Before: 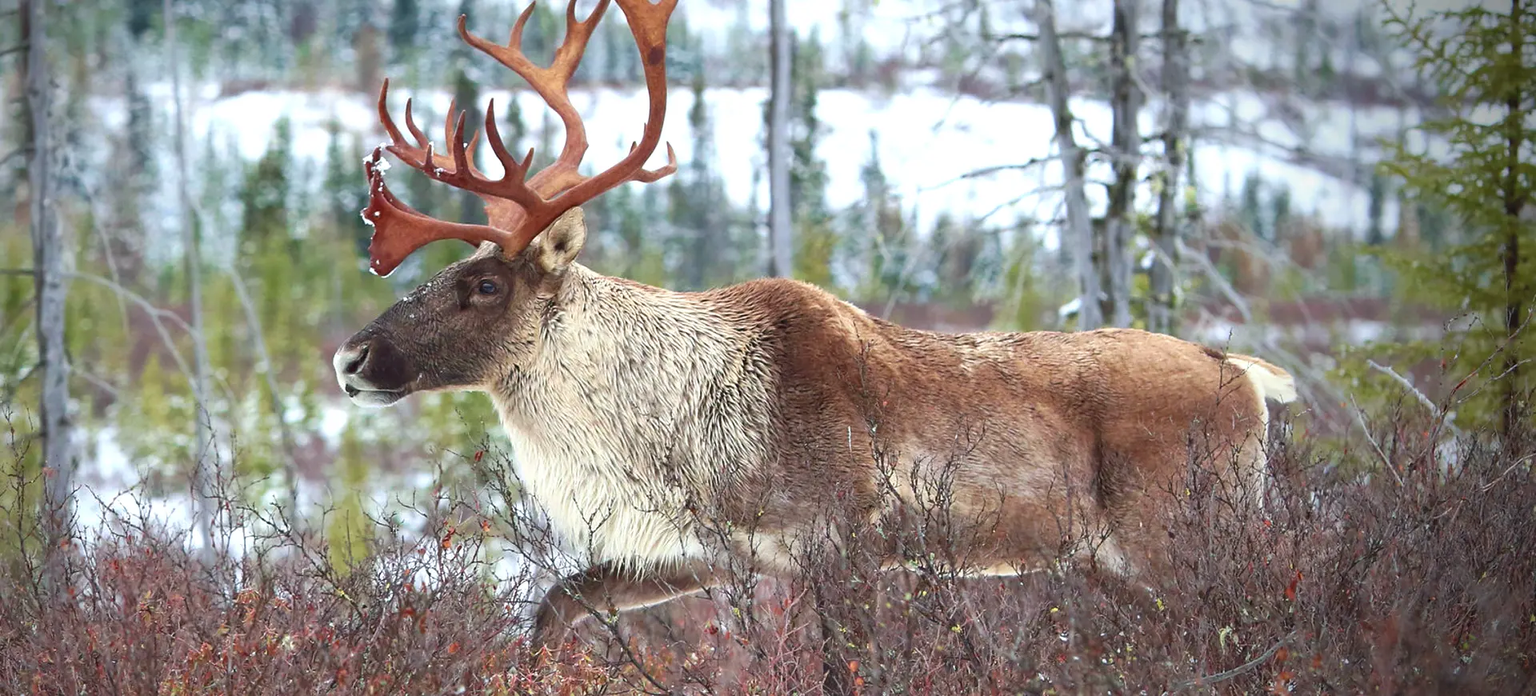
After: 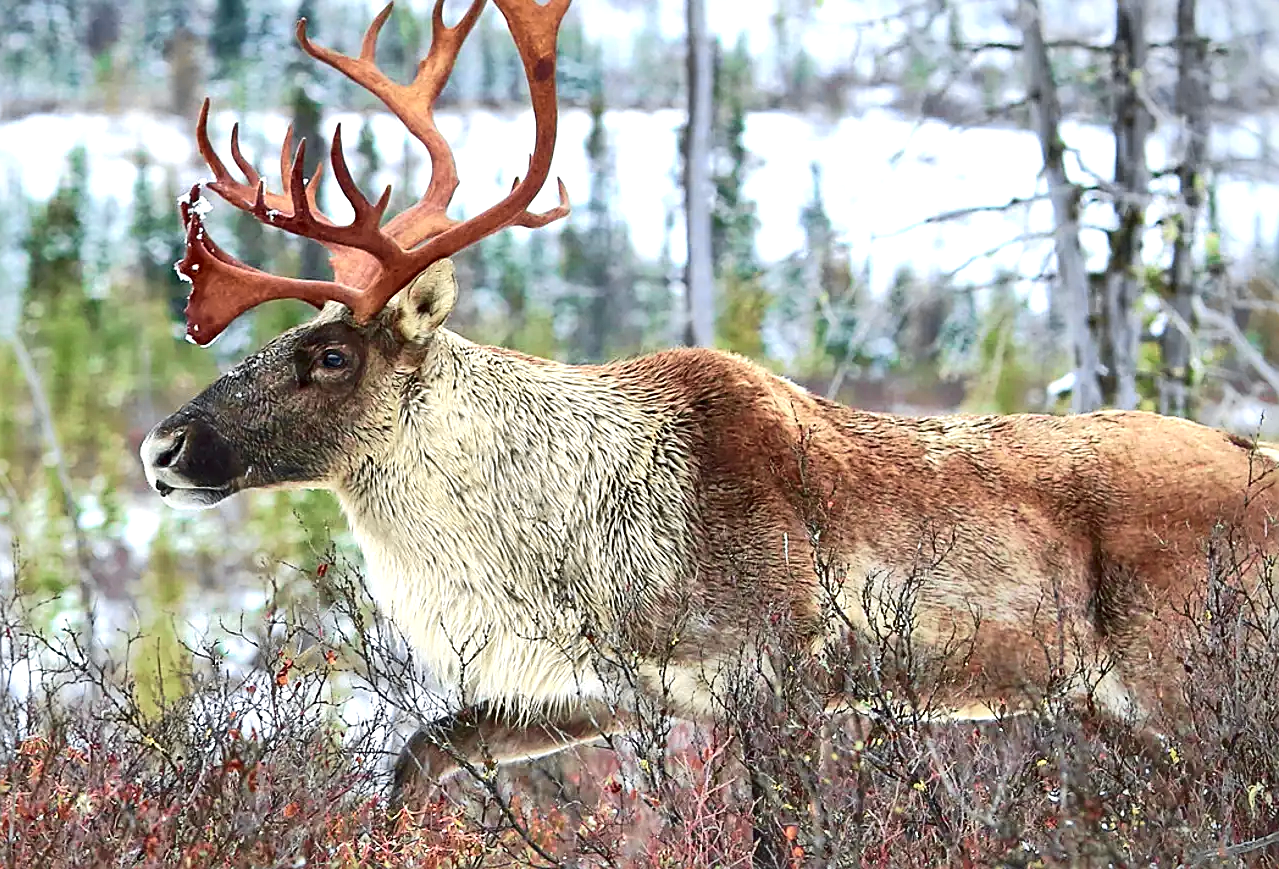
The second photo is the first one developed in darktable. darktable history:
crop and rotate: left 14.385%, right 18.948%
local contrast: mode bilateral grid, contrast 50, coarseness 50, detail 150%, midtone range 0.2
sharpen: on, module defaults
tone curve: curves: ch0 [(0, 0.018) (0.061, 0.041) (0.205, 0.191) (0.289, 0.292) (0.39, 0.424) (0.493, 0.551) (0.666, 0.743) (0.795, 0.841) (1, 0.998)]; ch1 [(0, 0) (0.385, 0.343) (0.439, 0.415) (0.494, 0.498) (0.501, 0.501) (0.51, 0.496) (0.548, 0.554) (0.586, 0.61) (0.684, 0.658) (0.783, 0.804) (1, 1)]; ch2 [(0, 0) (0.304, 0.31) (0.403, 0.399) (0.441, 0.428) (0.47, 0.469) (0.498, 0.496) (0.524, 0.538) (0.566, 0.588) (0.648, 0.665) (0.697, 0.699) (1, 1)], color space Lab, independent channels, preserve colors none
